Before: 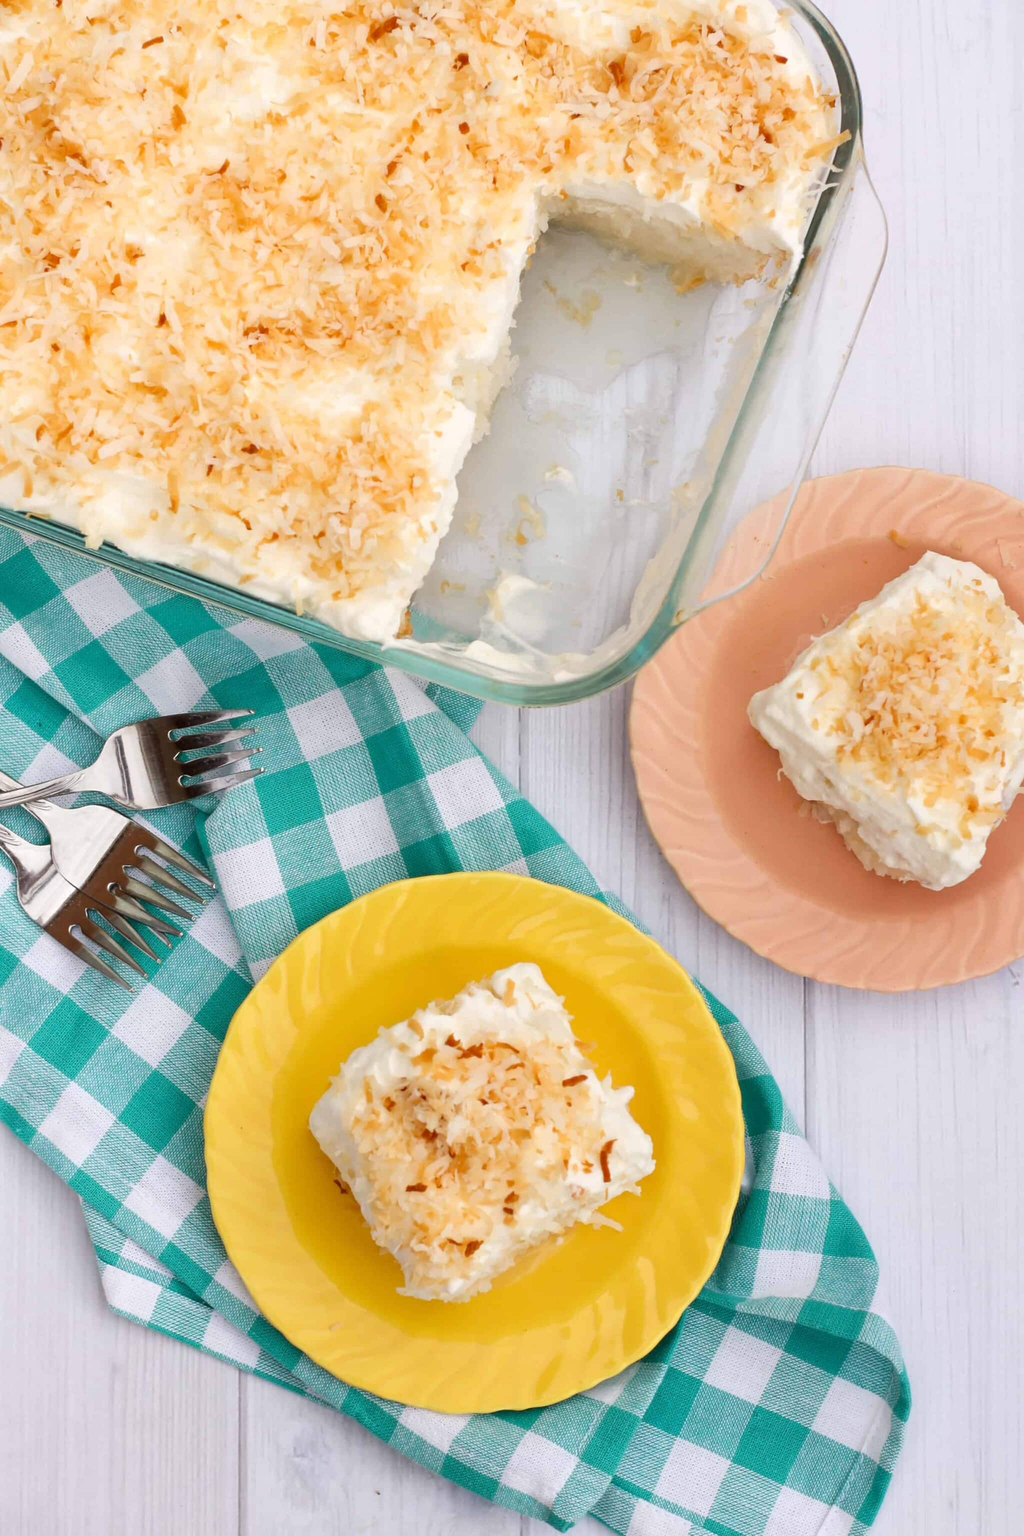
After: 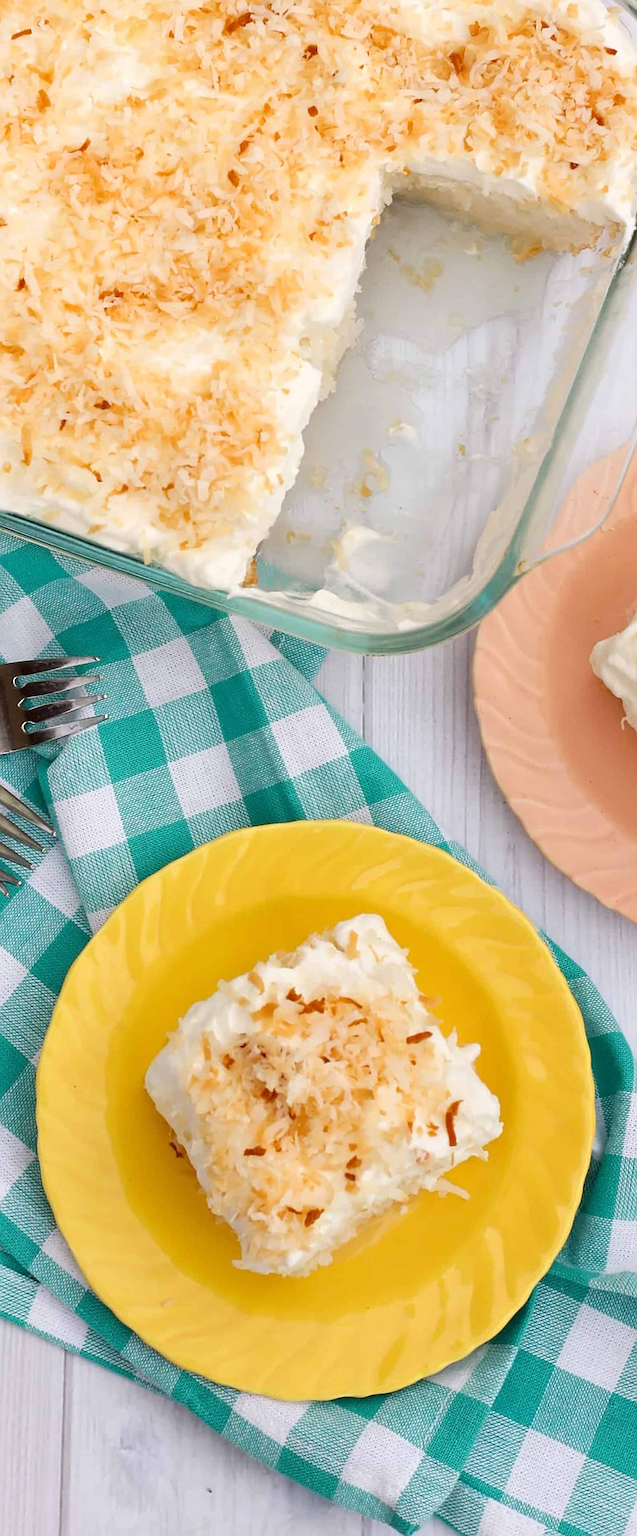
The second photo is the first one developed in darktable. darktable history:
crop and rotate: left 12.673%, right 20.66%
sharpen: on, module defaults
white balance: red 1, blue 1
rotate and perspective: rotation 0.215°, lens shift (vertical) -0.139, crop left 0.069, crop right 0.939, crop top 0.002, crop bottom 0.996
